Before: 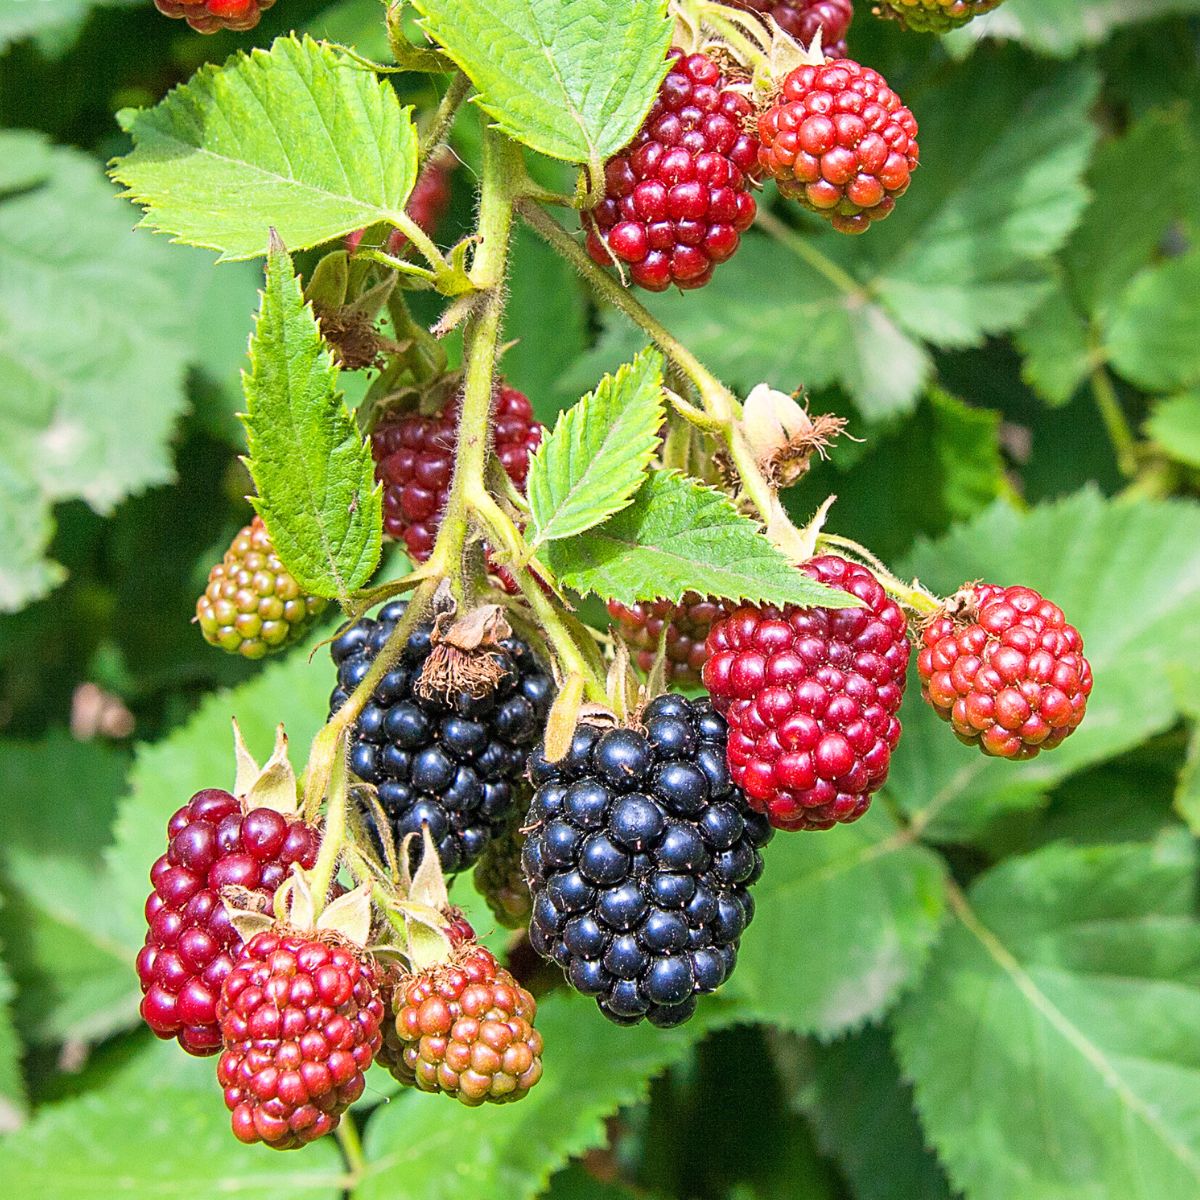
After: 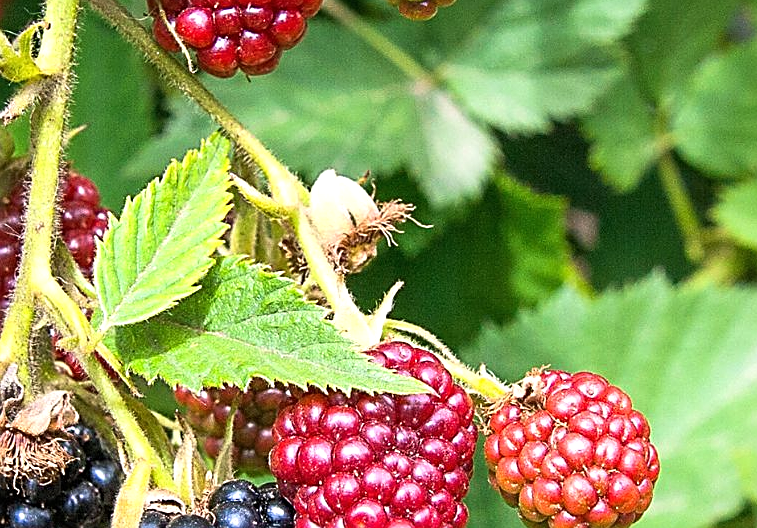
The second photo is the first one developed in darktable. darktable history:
crop: left 36.145%, top 17.89%, right 0.697%, bottom 38.082%
tone equalizer: -8 EV 0 EV, -7 EV 0.003 EV, -6 EV -0.004 EV, -5 EV -0.003 EV, -4 EV -0.087 EV, -3 EV -0.206 EV, -2 EV -0.28 EV, -1 EV 0.087 EV, +0 EV 0.29 EV, smoothing diameter 24.89%, edges refinement/feathering 7.08, preserve details guided filter
sharpen: on, module defaults
